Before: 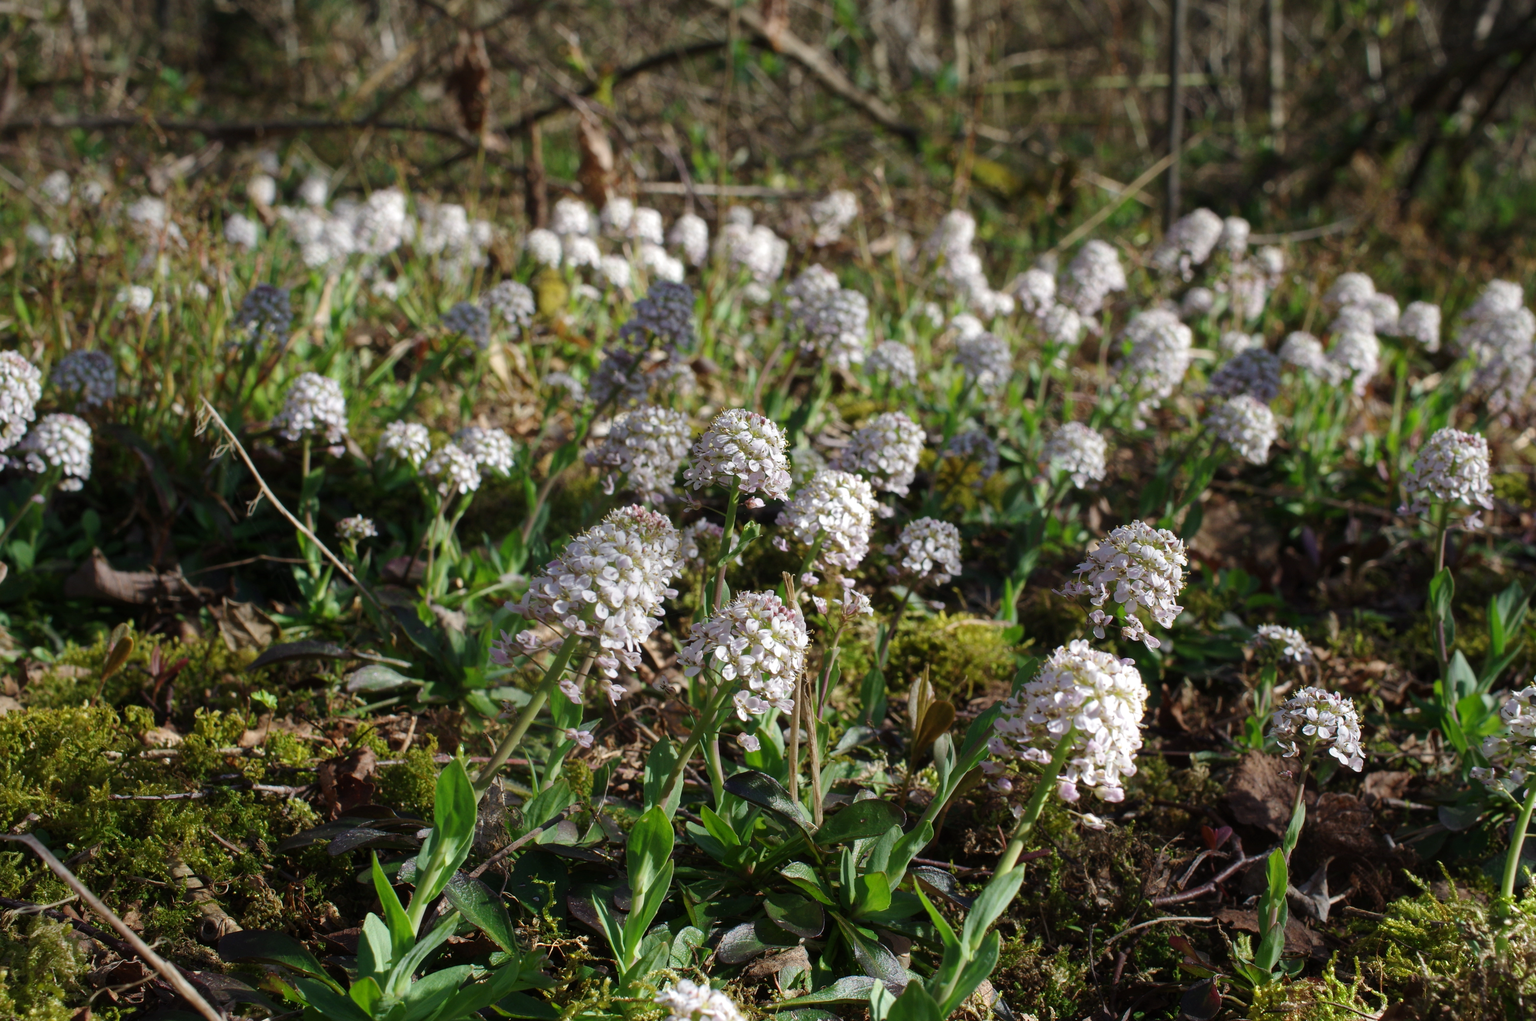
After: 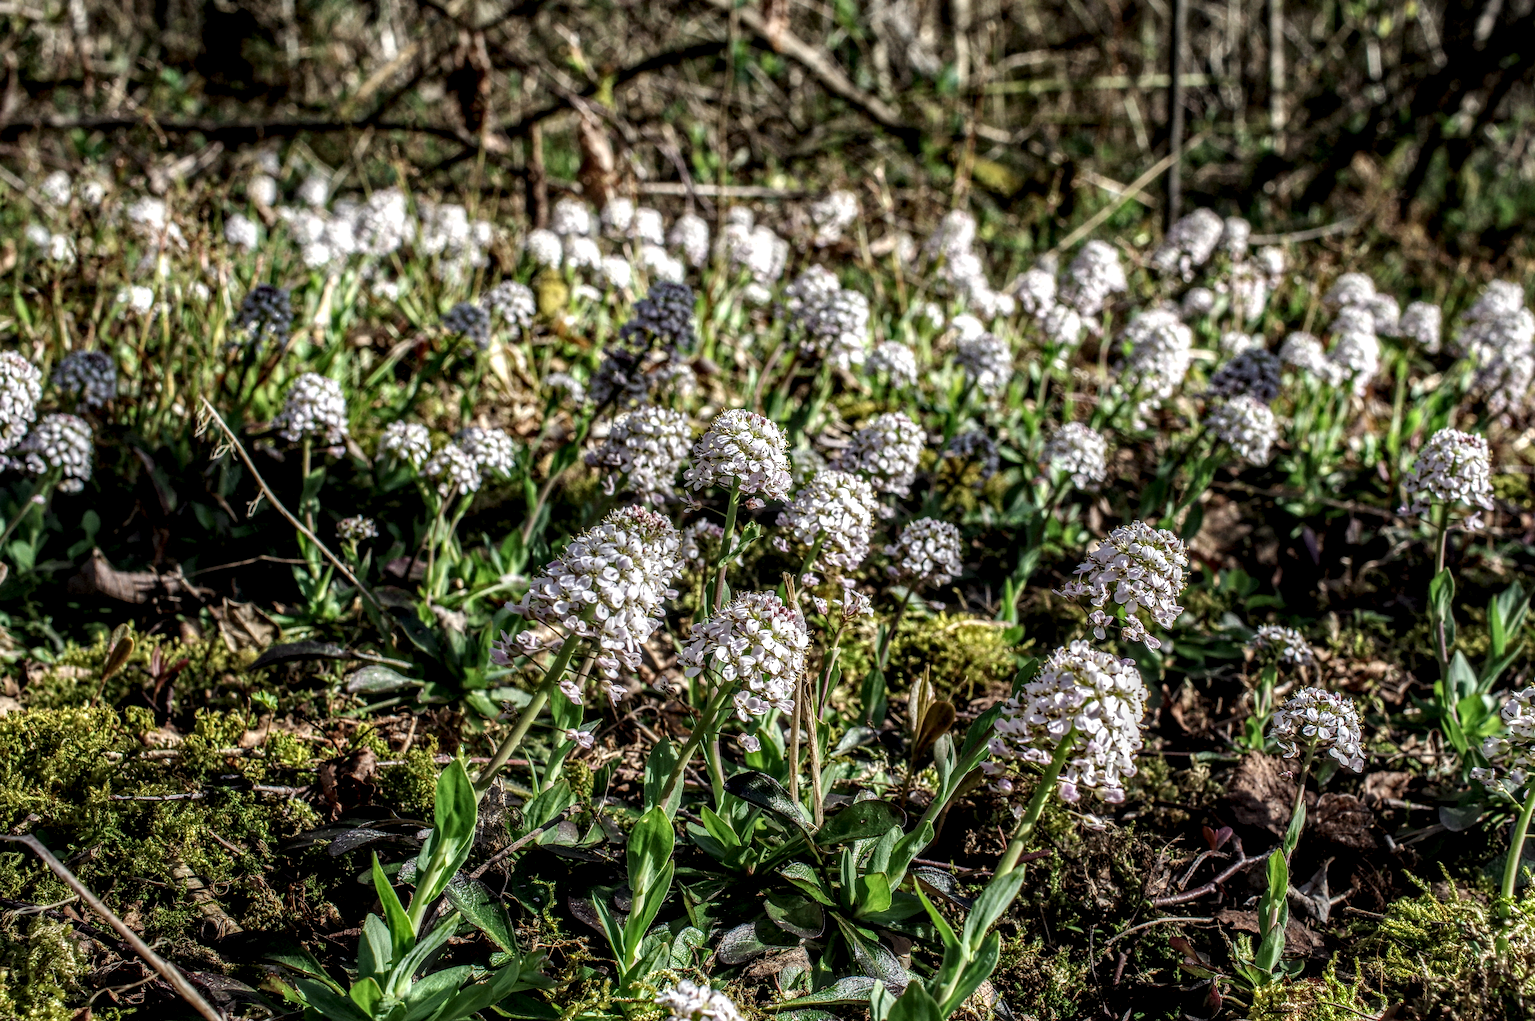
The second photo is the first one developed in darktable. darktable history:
local contrast: highlights 0%, shadows 0%, detail 300%, midtone range 0.3
sharpen: on, module defaults
